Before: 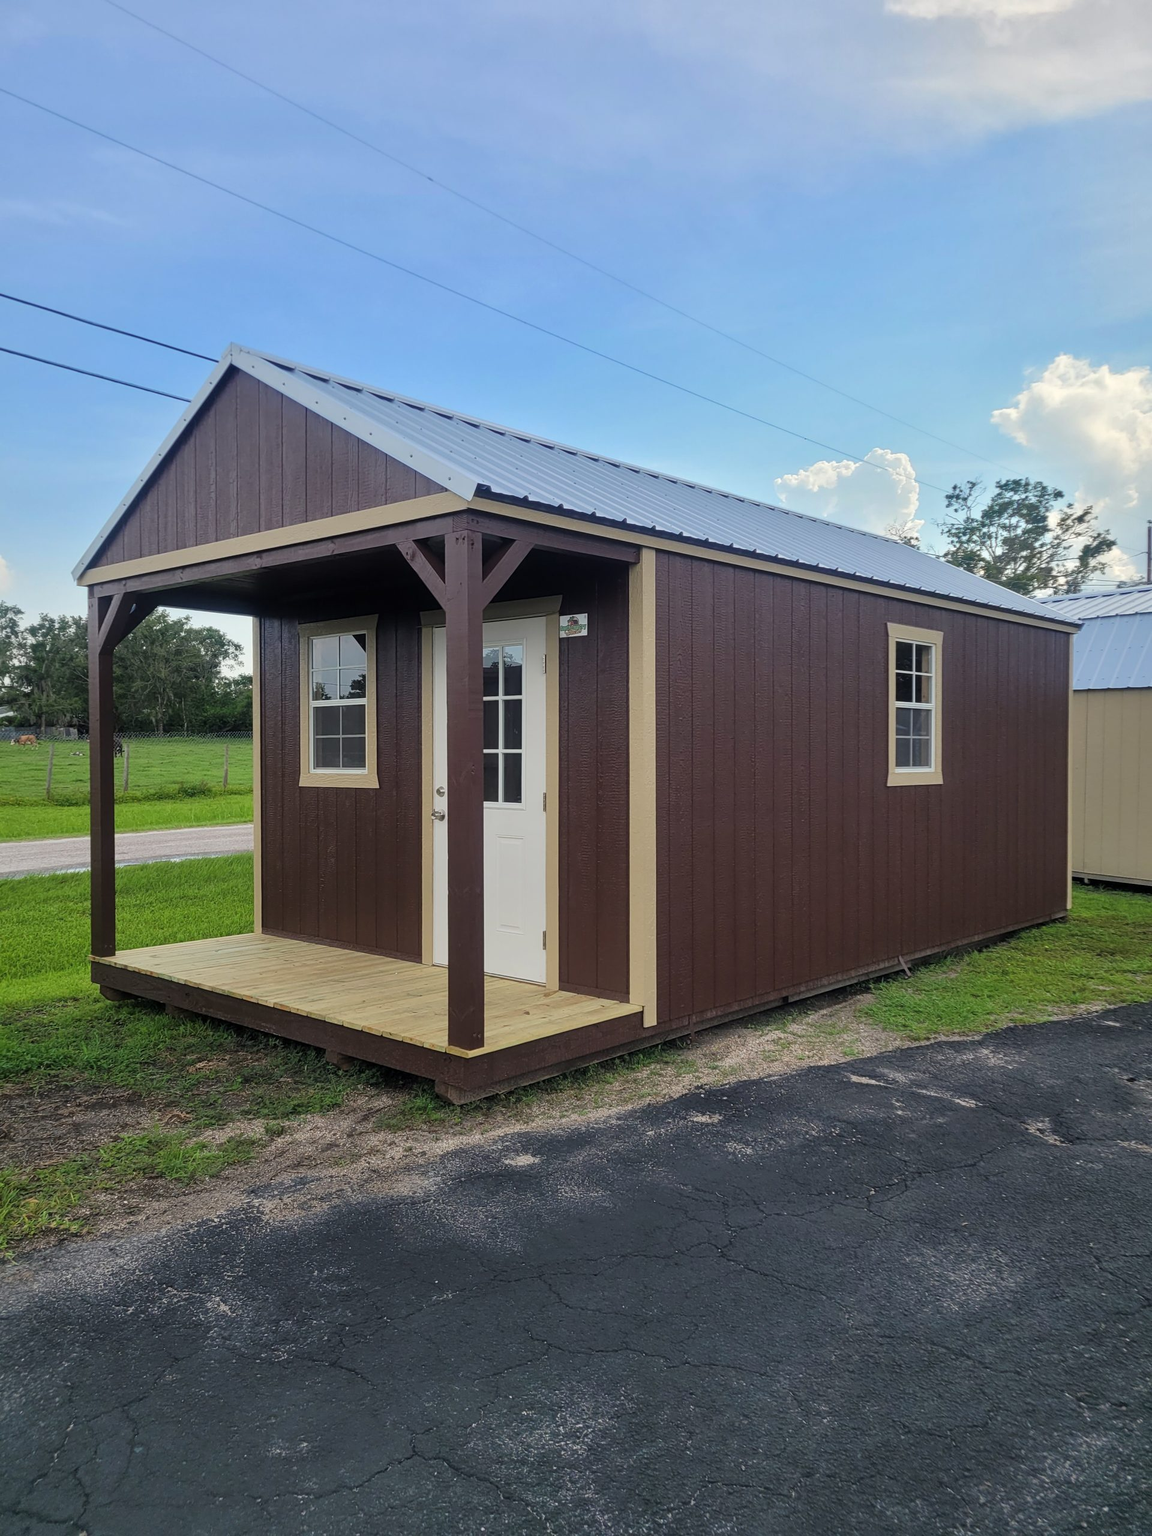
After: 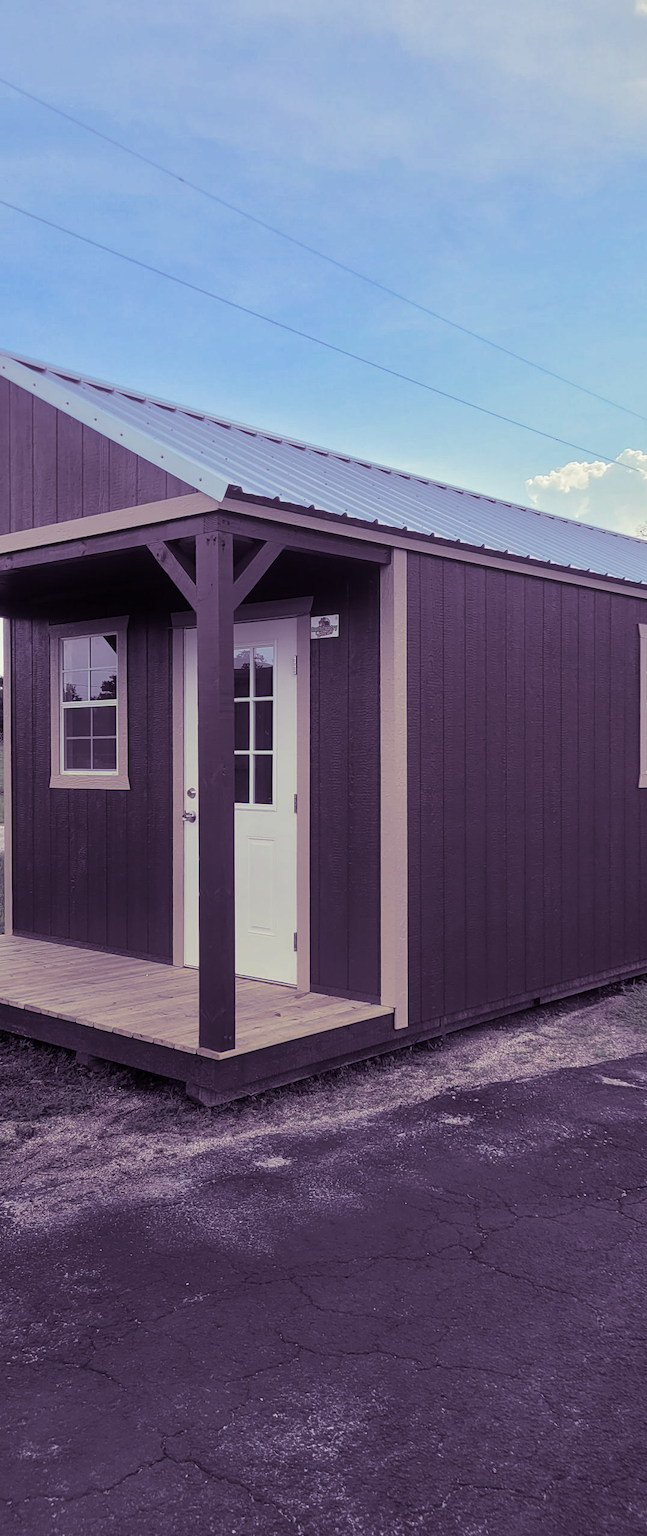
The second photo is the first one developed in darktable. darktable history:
crop: left 21.674%, right 22.086%
split-toning: shadows › hue 266.4°, shadows › saturation 0.4, highlights › hue 61.2°, highlights › saturation 0.3, compress 0%
